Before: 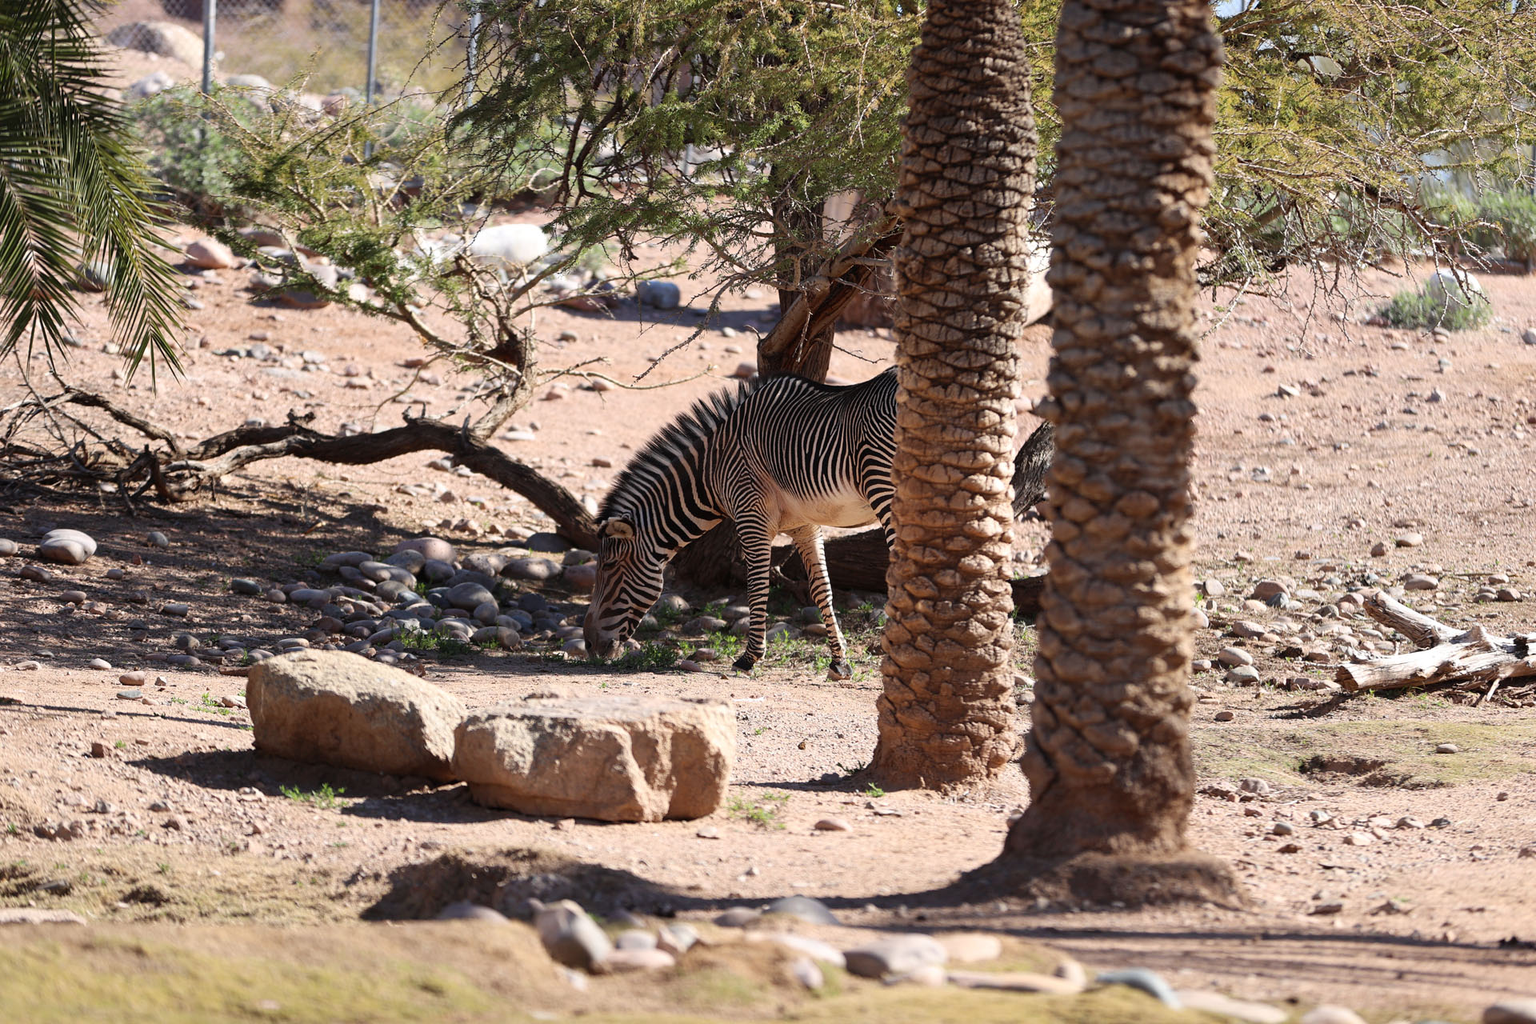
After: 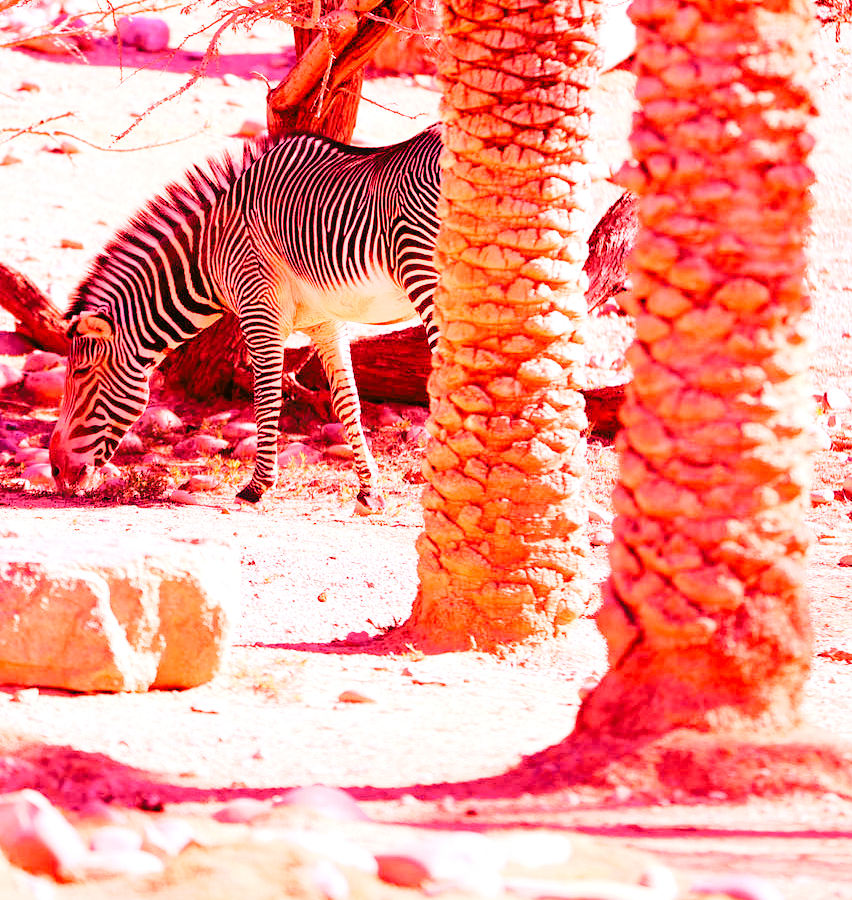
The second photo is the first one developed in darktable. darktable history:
base curve: curves: ch0 [(0, 0) (0.036, 0.025) (0.121, 0.166) (0.206, 0.329) (0.605, 0.79) (1, 1)], preserve colors none
color balance: mode lift, gamma, gain (sRGB), lift [0.97, 1, 1, 1], gamma [1.03, 1, 1, 1]
white balance: red 4.26, blue 1.802
crop: left 35.432%, top 26.233%, right 20.145%, bottom 3.432%
tone equalizer: -8 EV -0.002 EV, -7 EV 0.005 EV, -6 EV -0.009 EV, -5 EV 0.011 EV, -4 EV -0.012 EV, -3 EV 0.007 EV, -2 EV -0.062 EV, -1 EV -0.293 EV, +0 EV -0.582 EV, smoothing diameter 2%, edges refinement/feathering 20, mask exposure compensation -1.57 EV, filter diffusion 5
color correction: highlights a* -0.482, highlights b* 9.48, shadows a* -9.48, shadows b* 0.803
